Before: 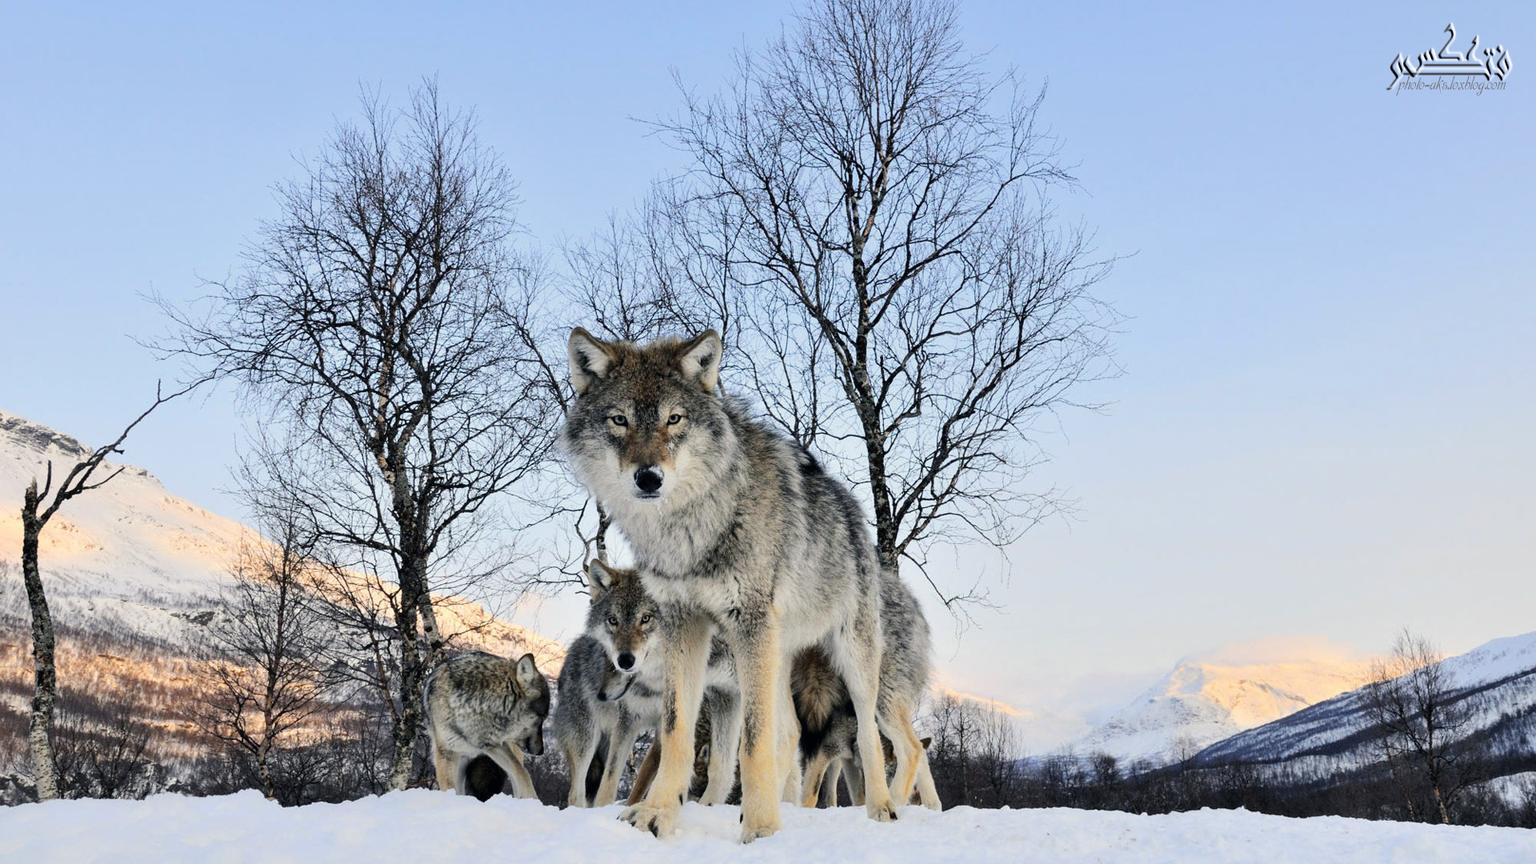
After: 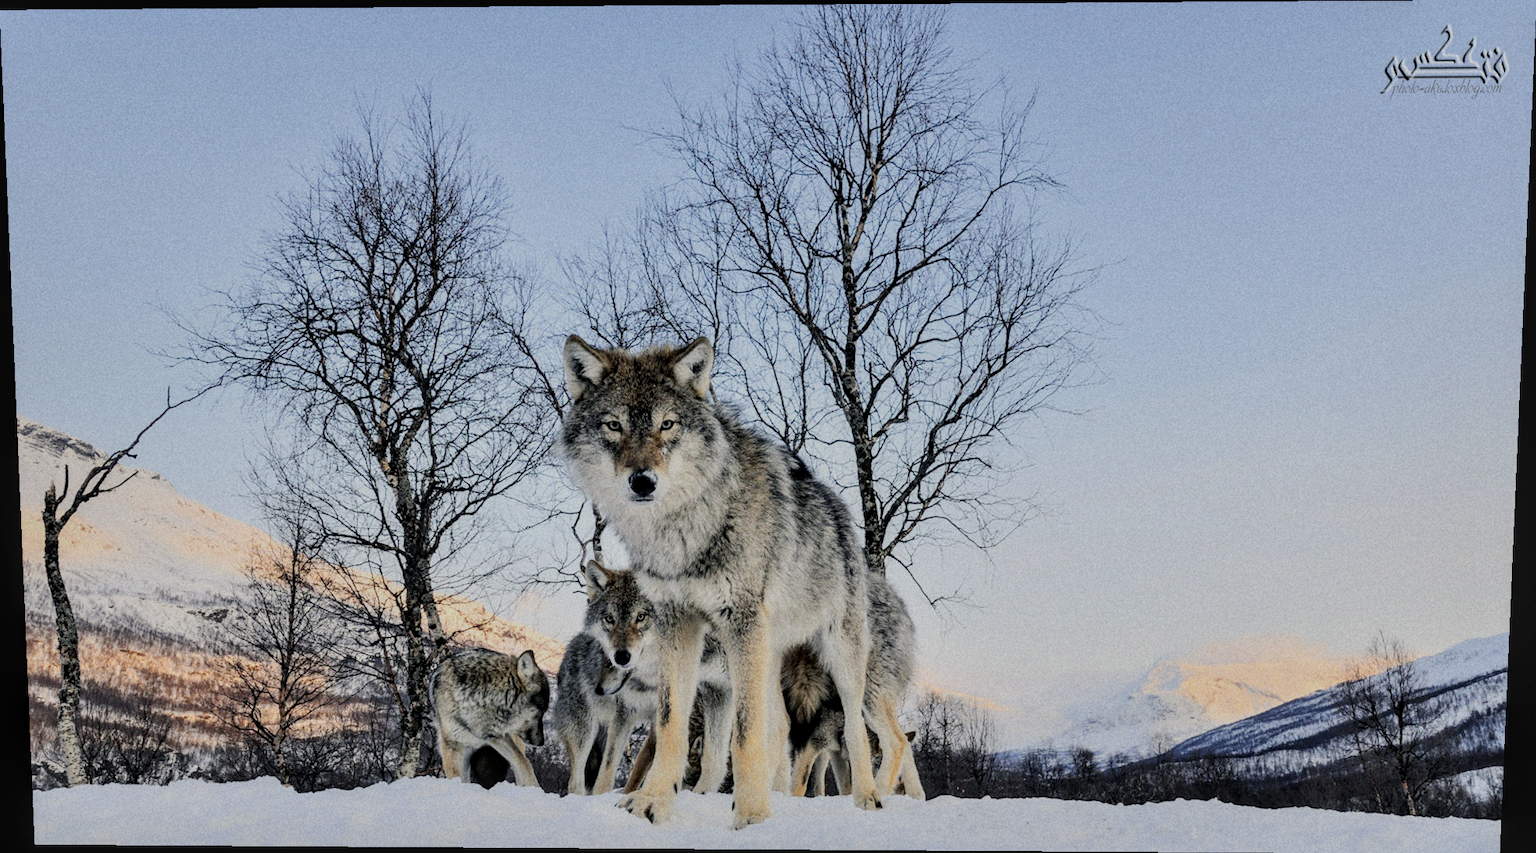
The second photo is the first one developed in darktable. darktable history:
filmic rgb: black relative exposure -16 EV, white relative exposure 6.12 EV, hardness 5.22
local contrast: on, module defaults
grain: coarseness 22.88 ISO
rotate and perspective: lens shift (vertical) 0.048, lens shift (horizontal) -0.024, automatic cropping off
